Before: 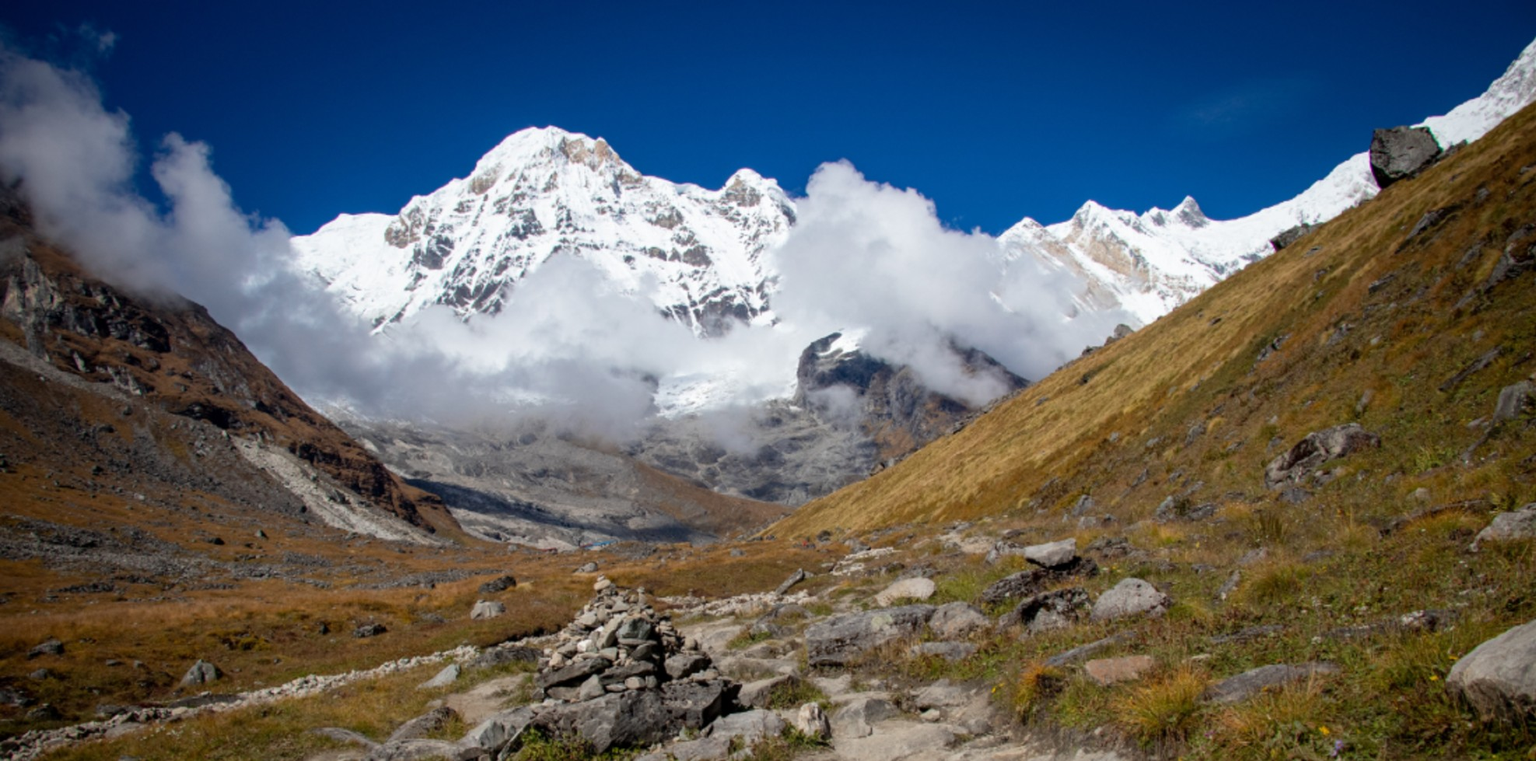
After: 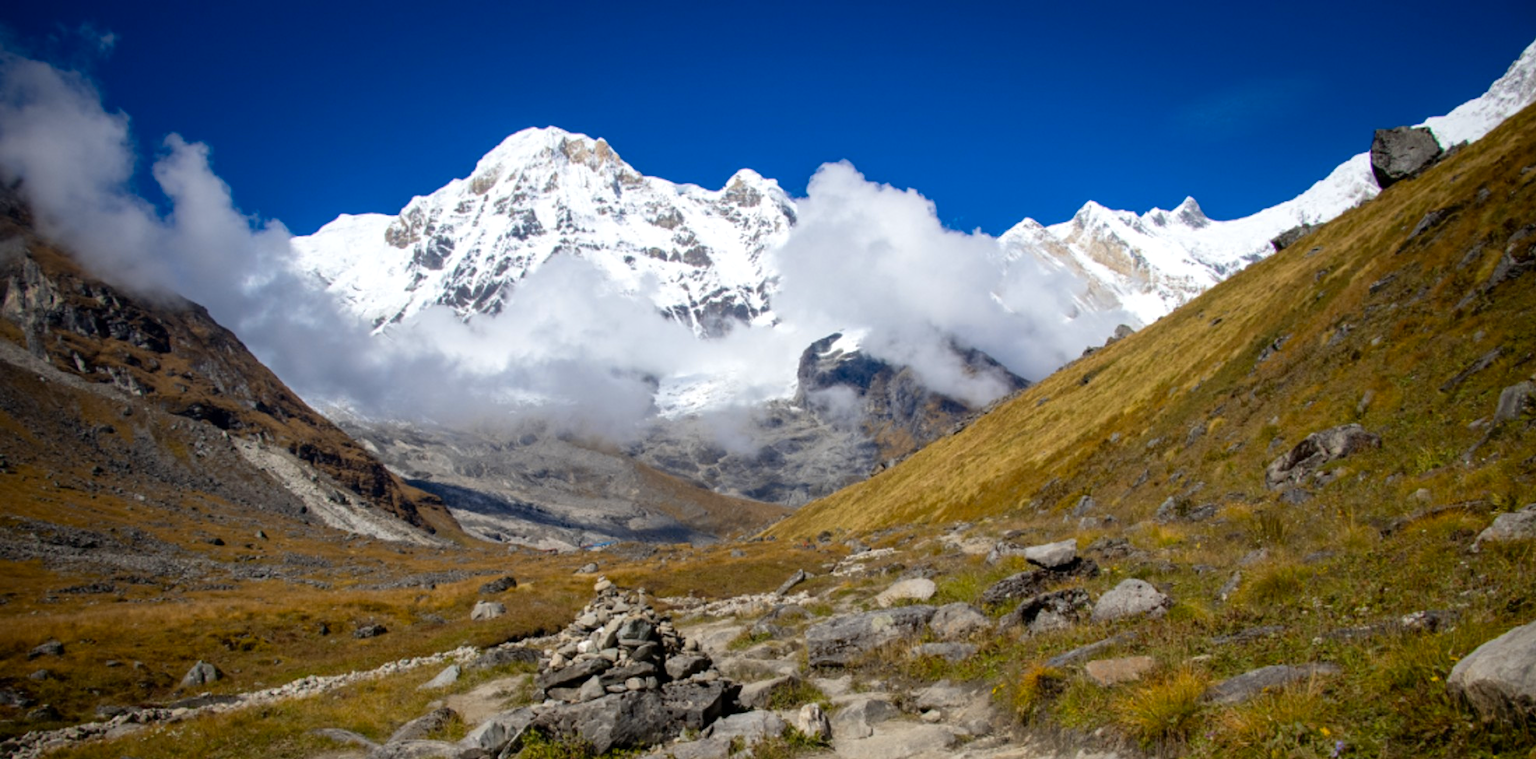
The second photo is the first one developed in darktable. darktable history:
crop: top 0.05%, bottom 0.098%
color contrast: green-magenta contrast 0.85, blue-yellow contrast 1.25, unbound 0
exposure: exposure 0.131 EV, compensate highlight preservation false
